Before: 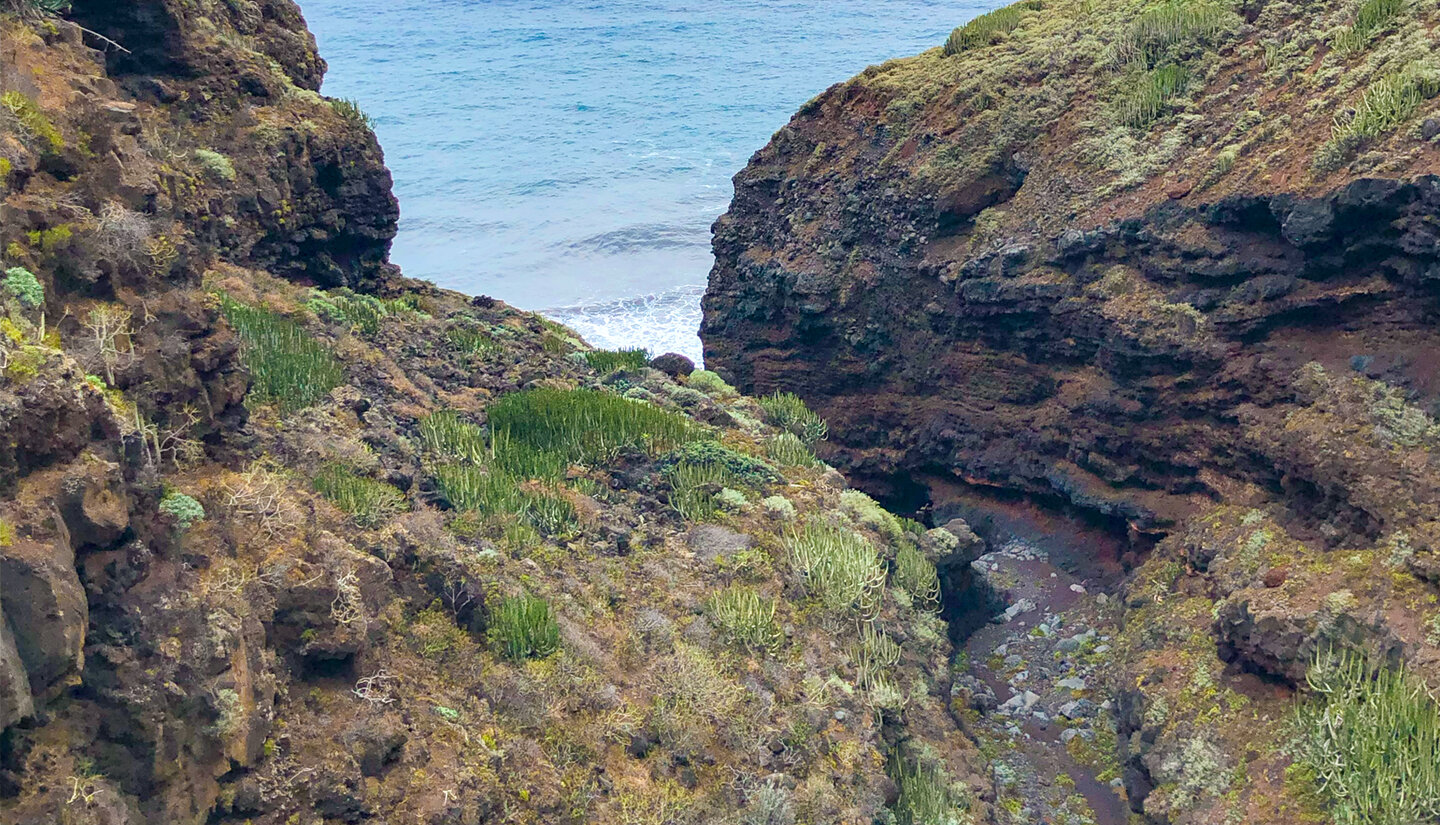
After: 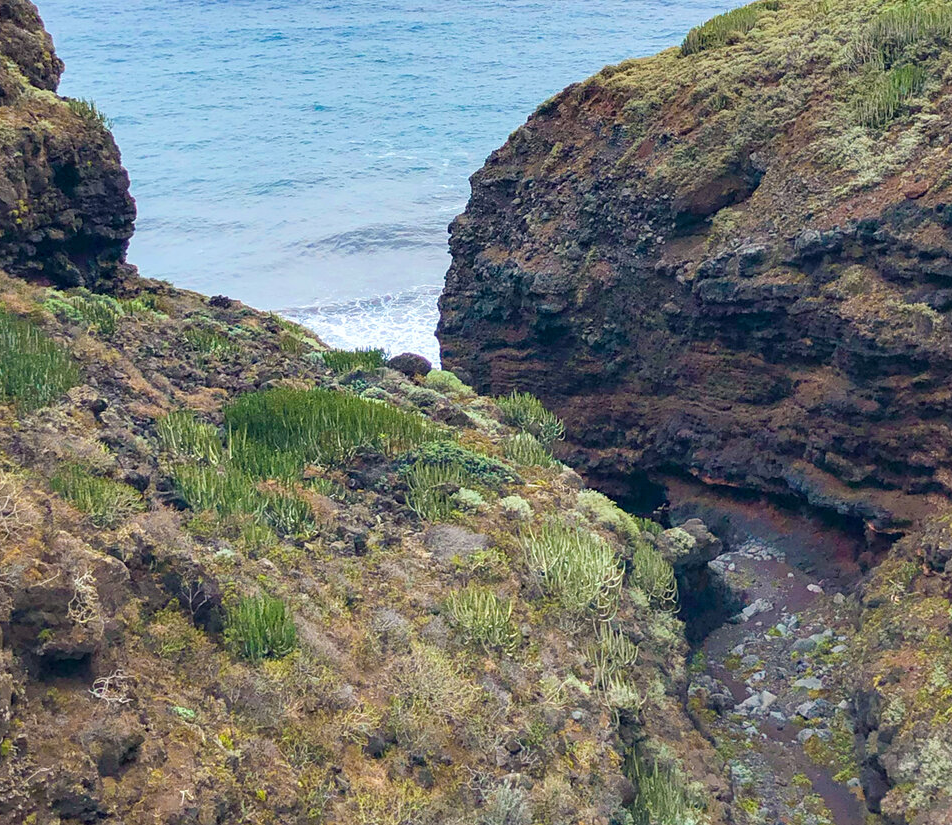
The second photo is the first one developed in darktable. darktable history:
crop and rotate: left 18.291%, right 15.586%
